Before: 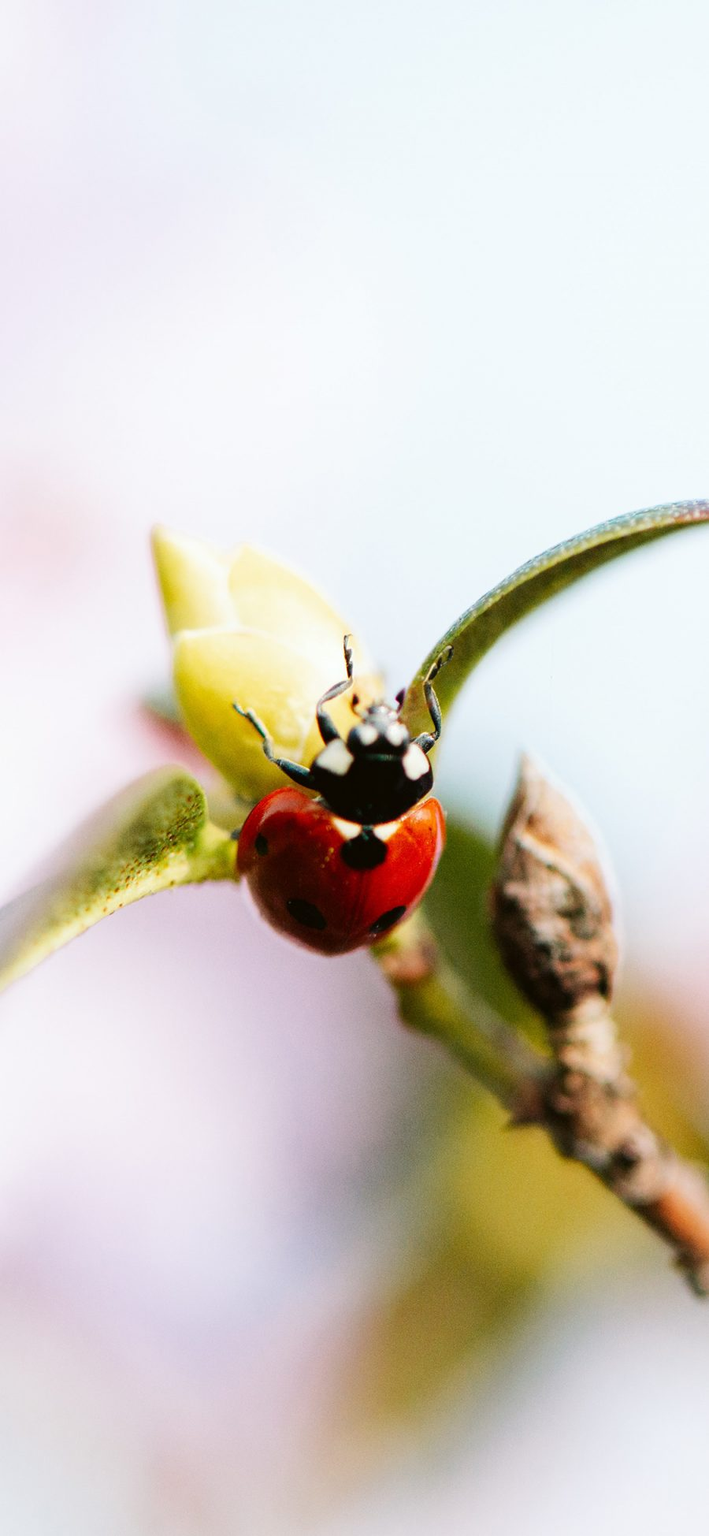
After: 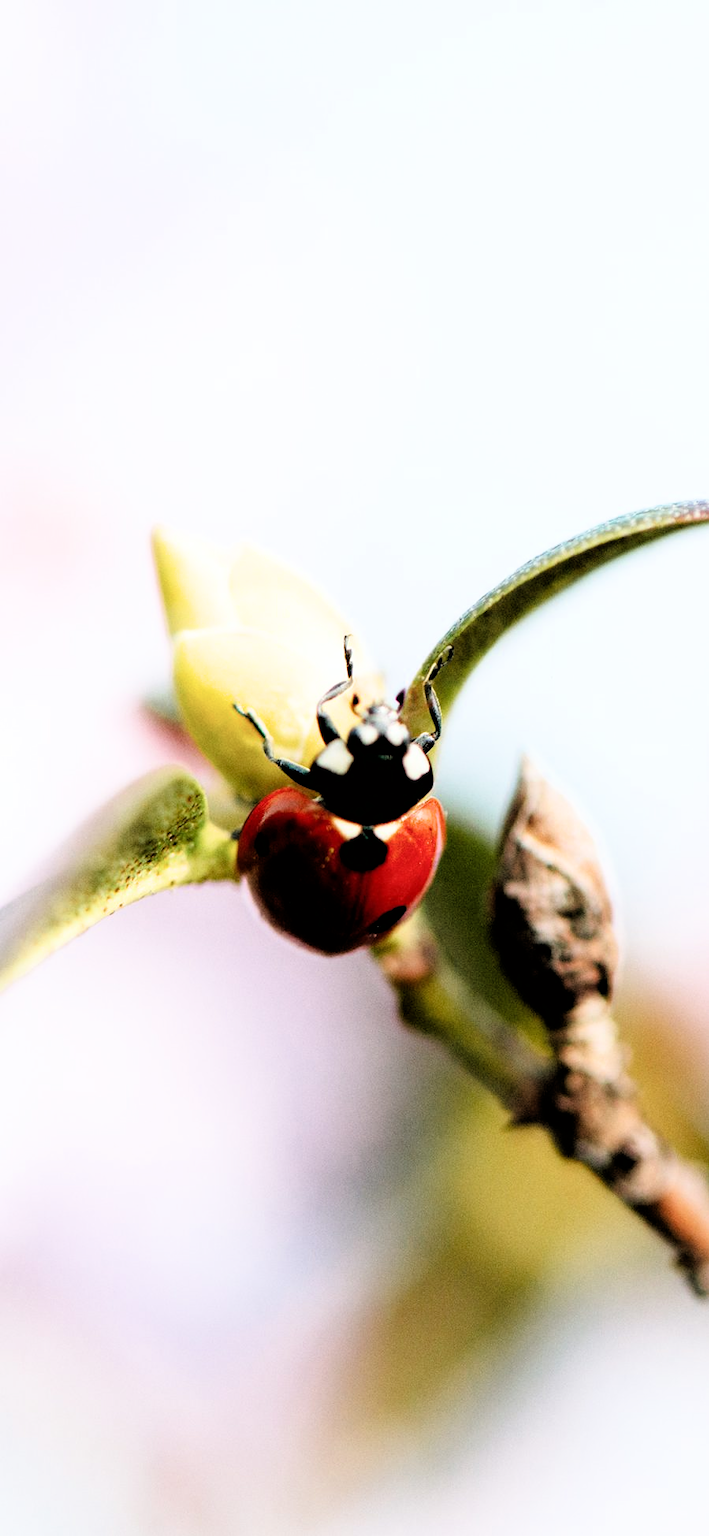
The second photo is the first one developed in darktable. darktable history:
filmic rgb: black relative exposure -3.65 EV, white relative exposure 2.44 EV, hardness 3.29
